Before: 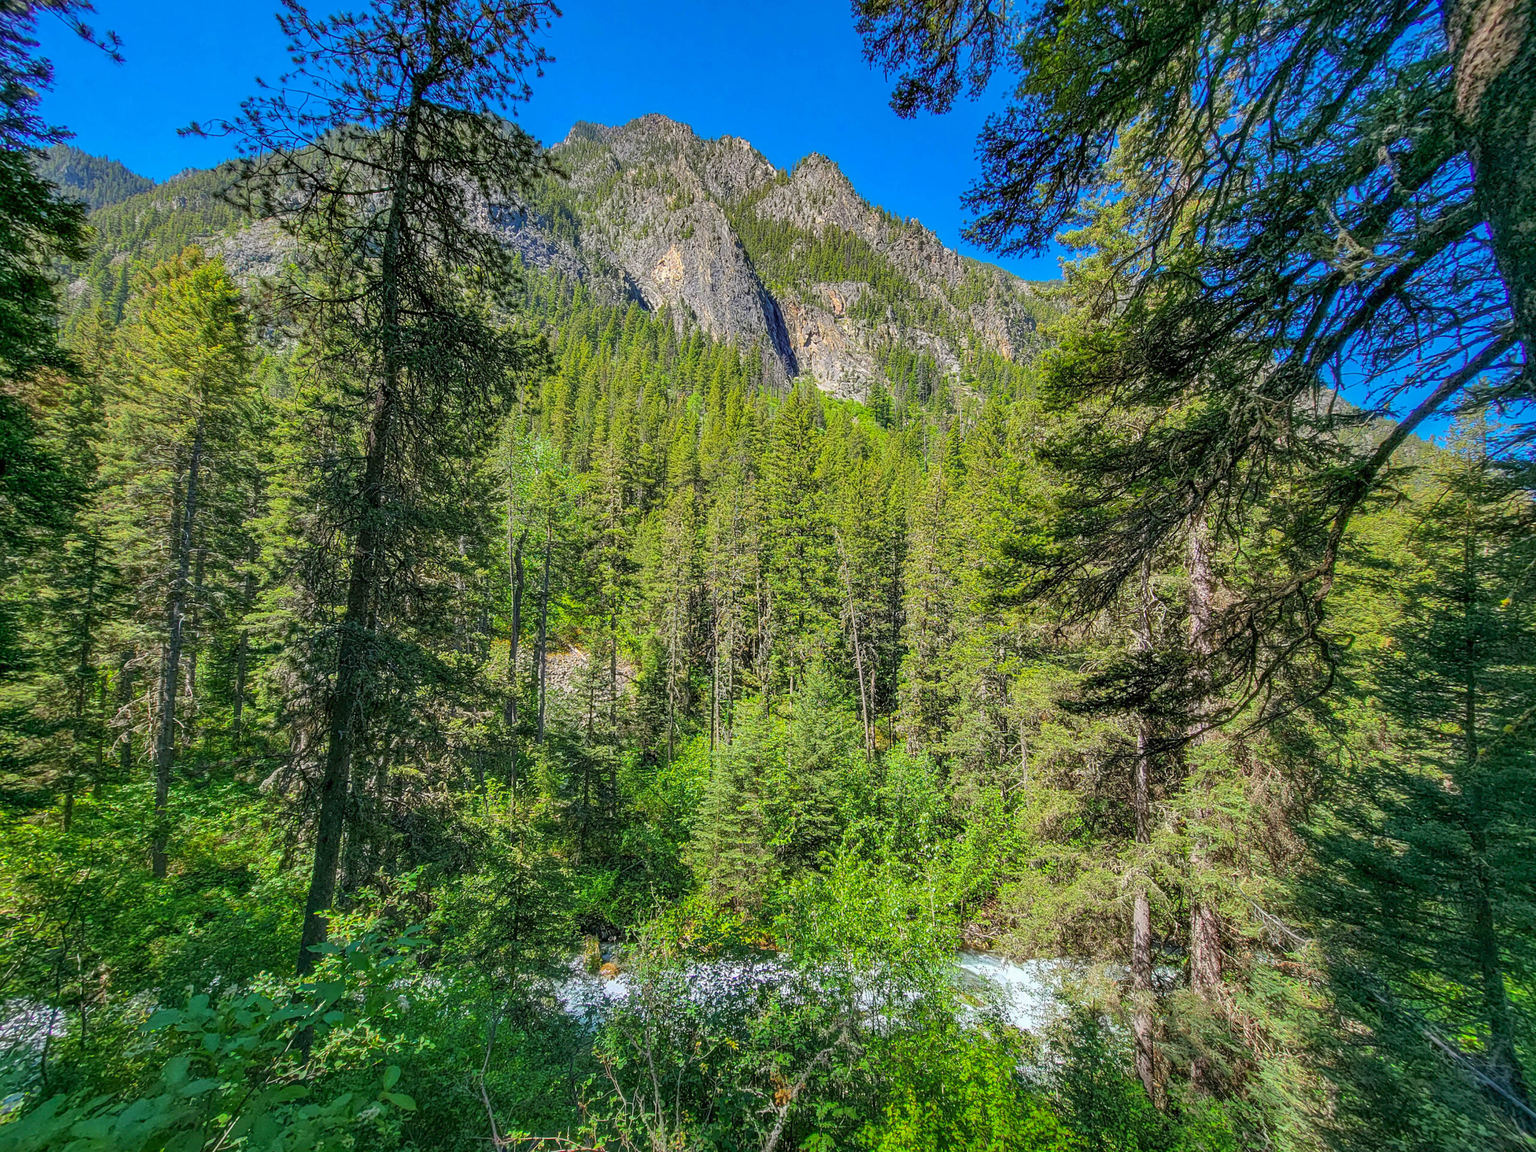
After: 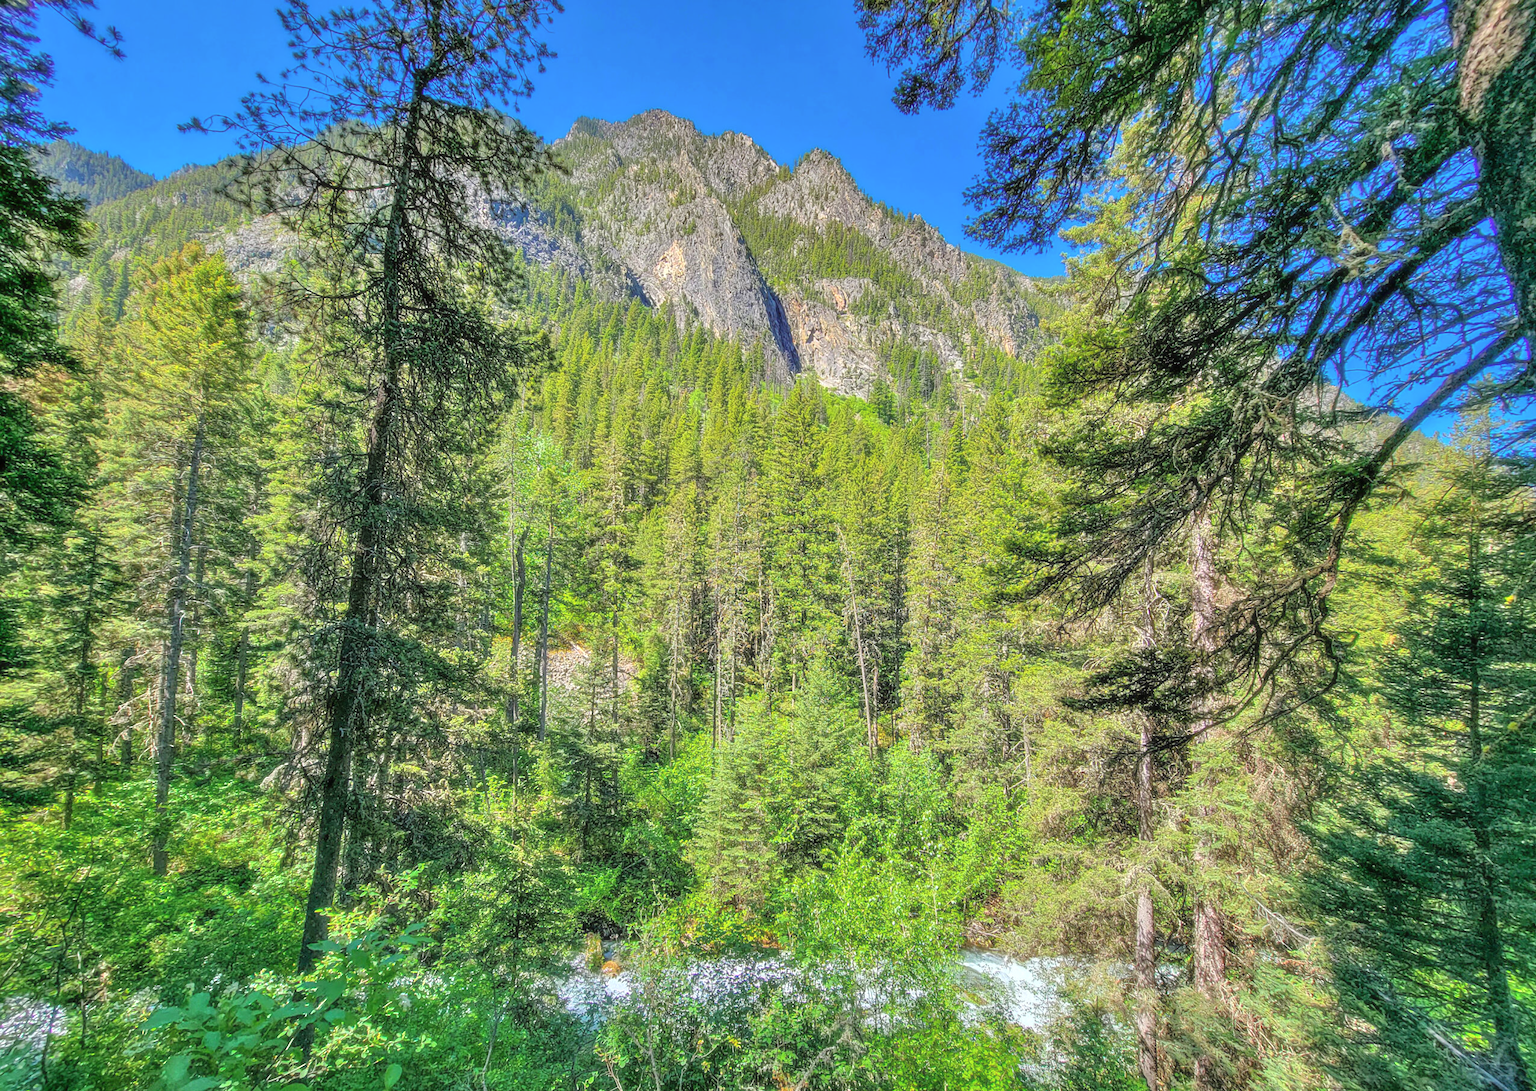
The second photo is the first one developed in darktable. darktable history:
crop: top 0.448%, right 0.264%, bottom 5.045%
tone equalizer: -7 EV 0.15 EV, -6 EV 0.6 EV, -5 EV 1.15 EV, -4 EV 1.33 EV, -3 EV 1.15 EV, -2 EV 0.6 EV, -1 EV 0.15 EV, mask exposure compensation -0.5 EV
soften: size 10%, saturation 50%, brightness 0.2 EV, mix 10%
